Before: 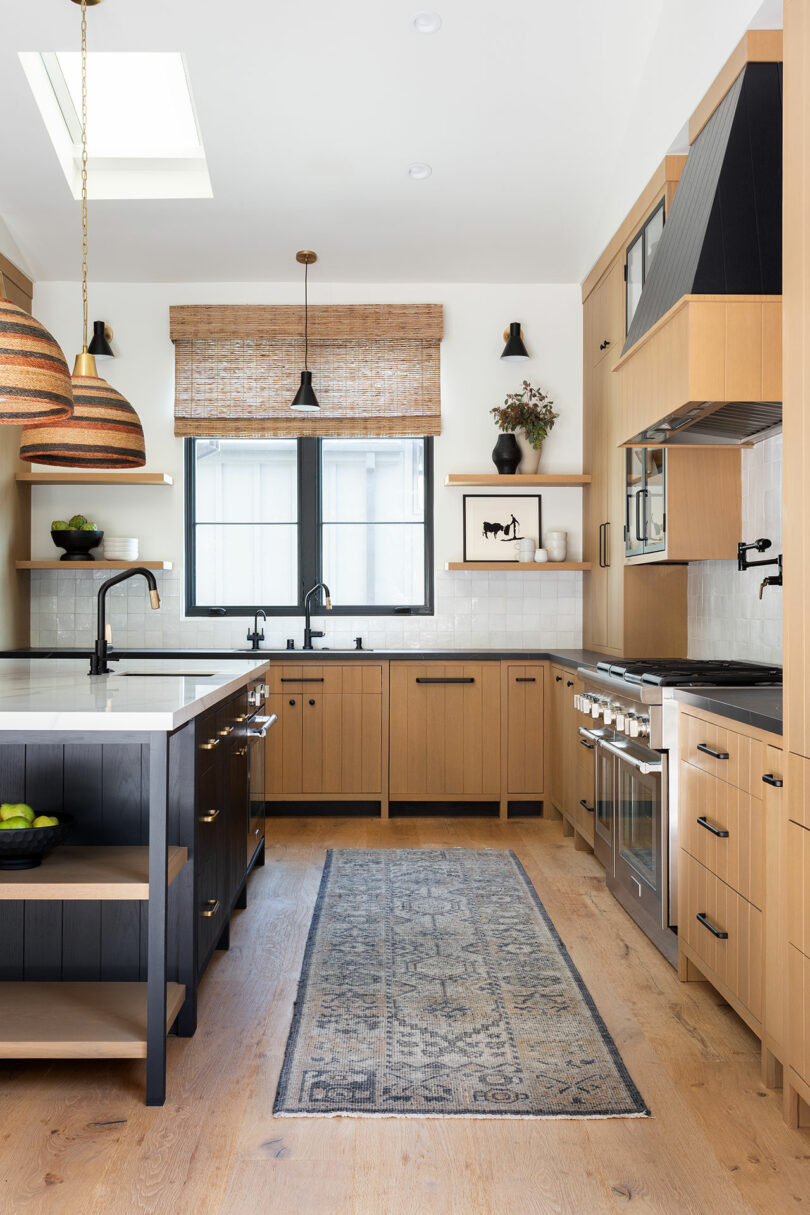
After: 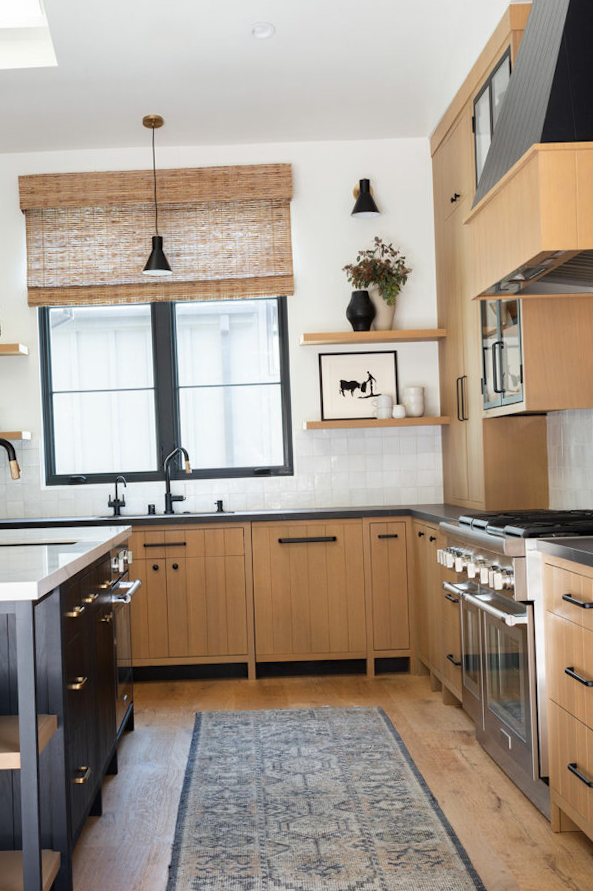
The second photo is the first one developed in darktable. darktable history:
crop: left 16.768%, top 8.653%, right 8.362%, bottom 12.485%
rotate and perspective: rotation -2.12°, lens shift (vertical) 0.009, lens shift (horizontal) -0.008, automatic cropping original format, crop left 0.036, crop right 0.964, crop top 0.05, crop bottom 0.959
